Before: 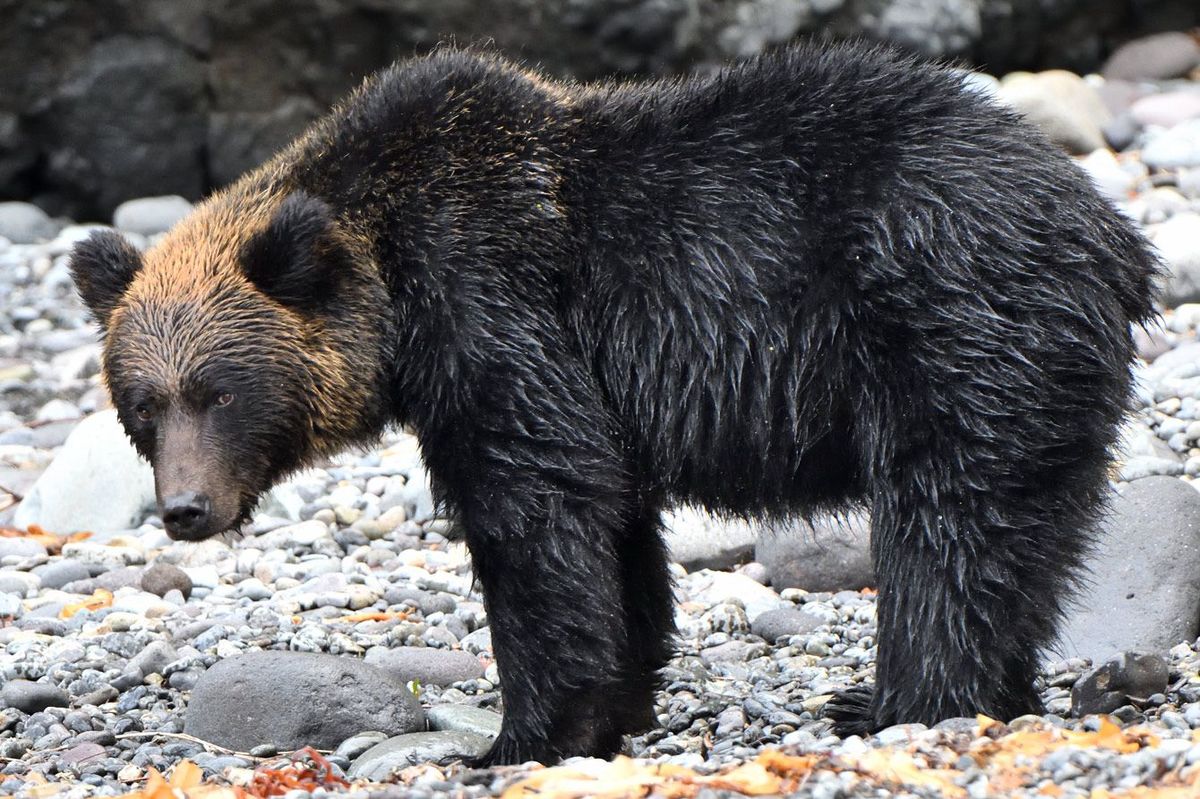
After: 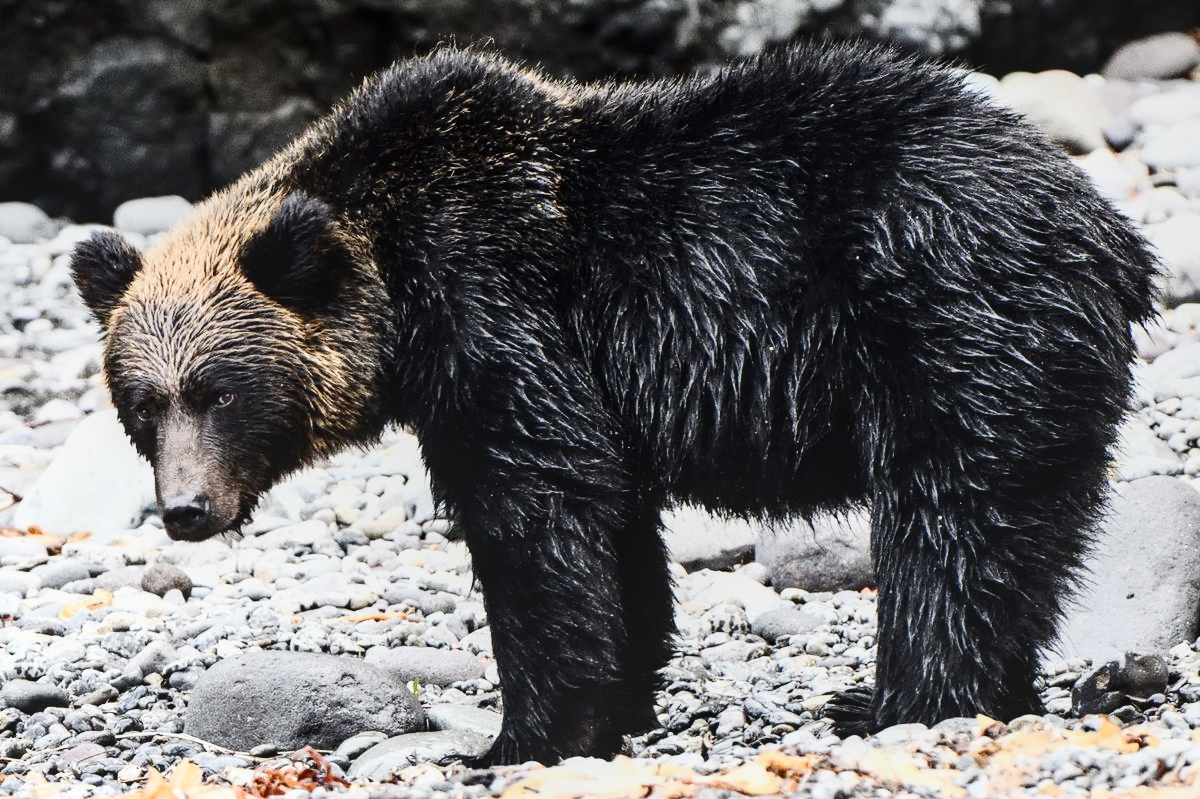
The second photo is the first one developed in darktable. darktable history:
color correction: highlights b* -0.056, saturation 0.795
tone curve: curves: ch0 [(0, 0) (0.004, 0.001) (0.133, 0.112) (0.325, 0.362) (0.832, 0.893) (1, 1)], preserve colors none
shadows and highlights: shadows 20.88, highlights -35.51, soften with gaussian
contrast brightness saturation: contrast 0.287
local contrast: detail 114%
